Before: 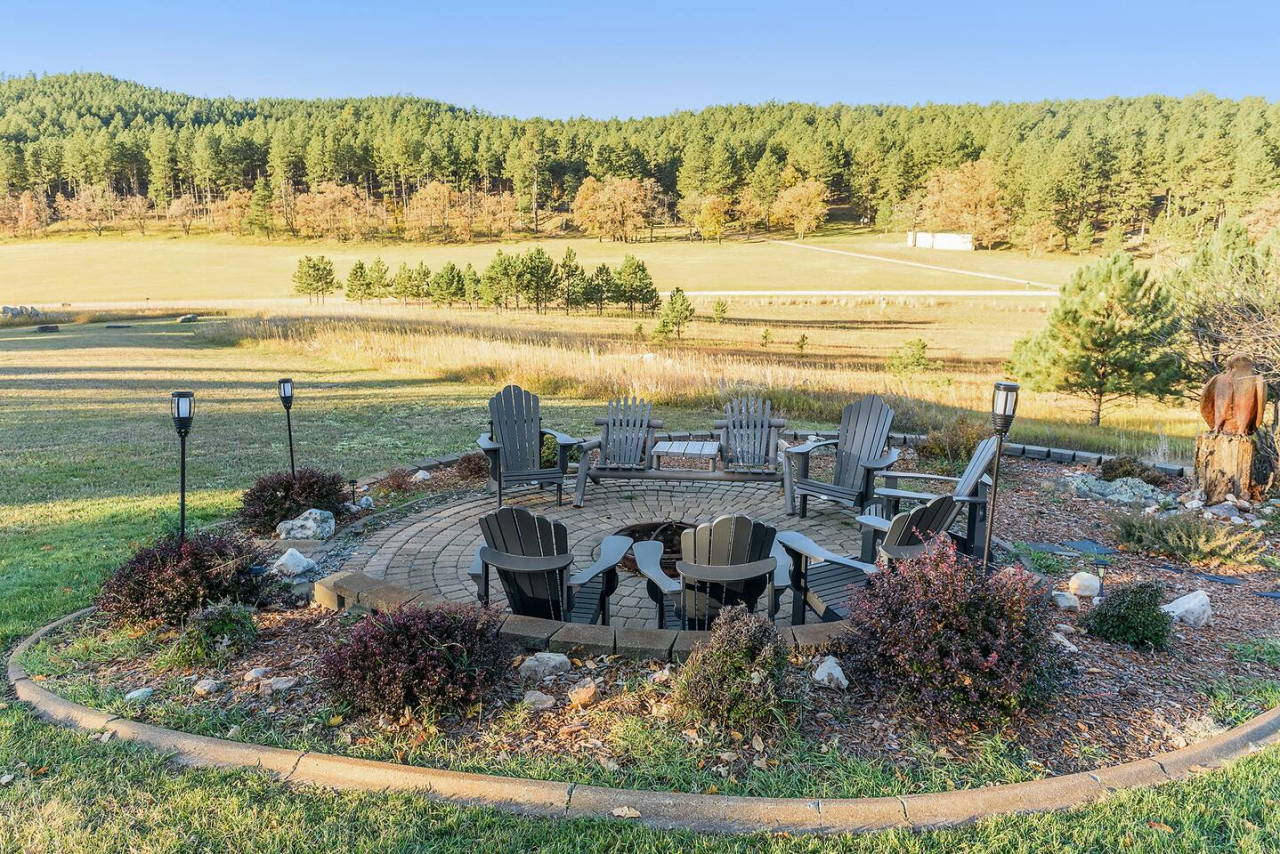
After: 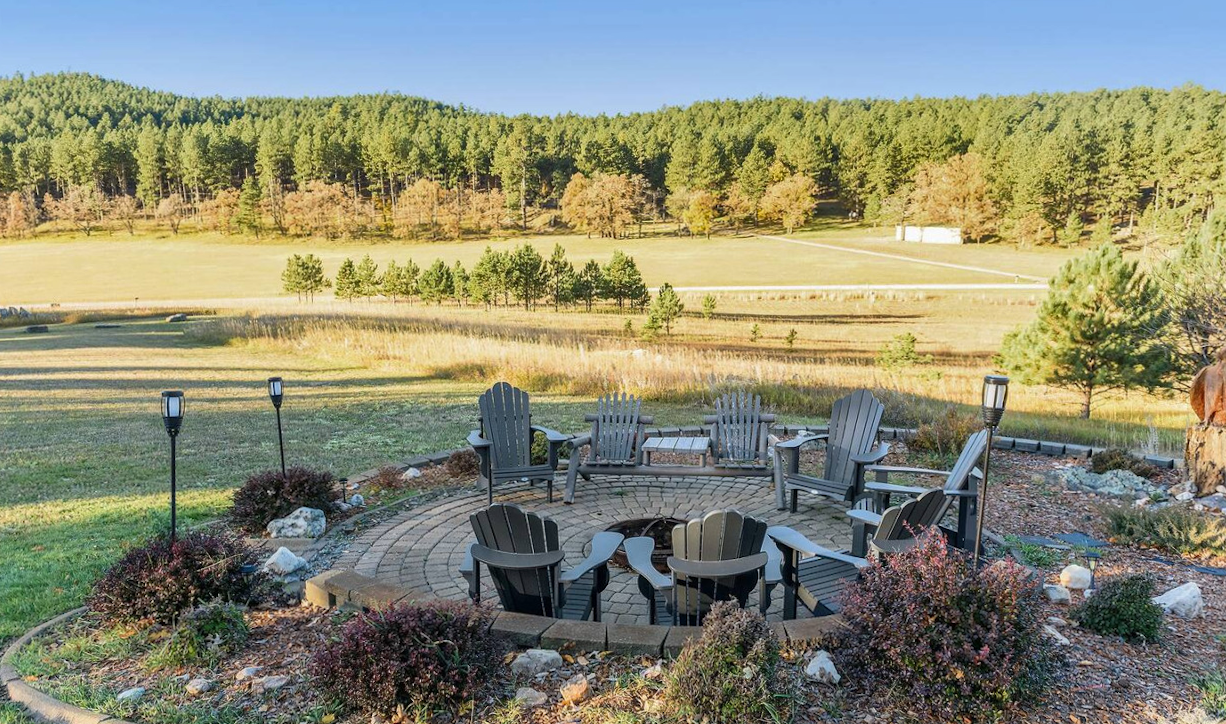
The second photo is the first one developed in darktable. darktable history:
shadows and highlights: shadows 22.62, highlights -49.24, soften with gaussian
crop and rotate: angle 0.43°, left 0.242%, right 2.825%, bottom 14.175%
